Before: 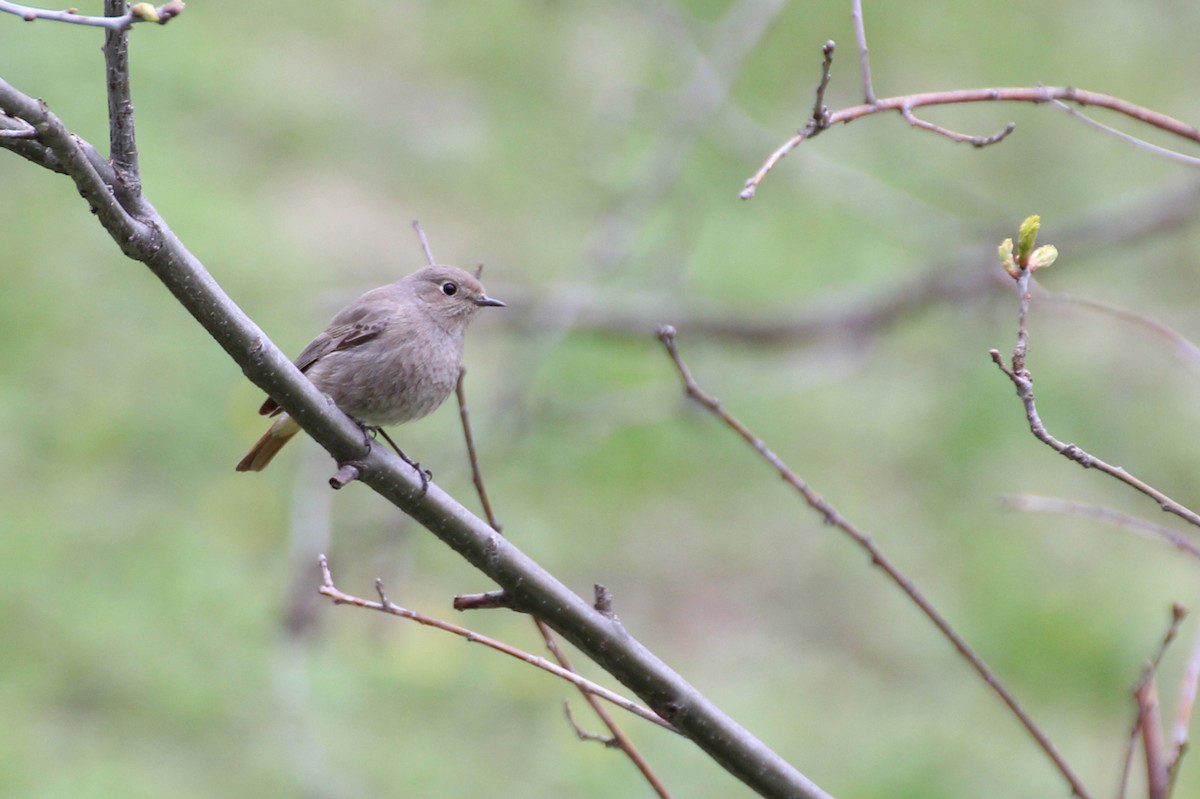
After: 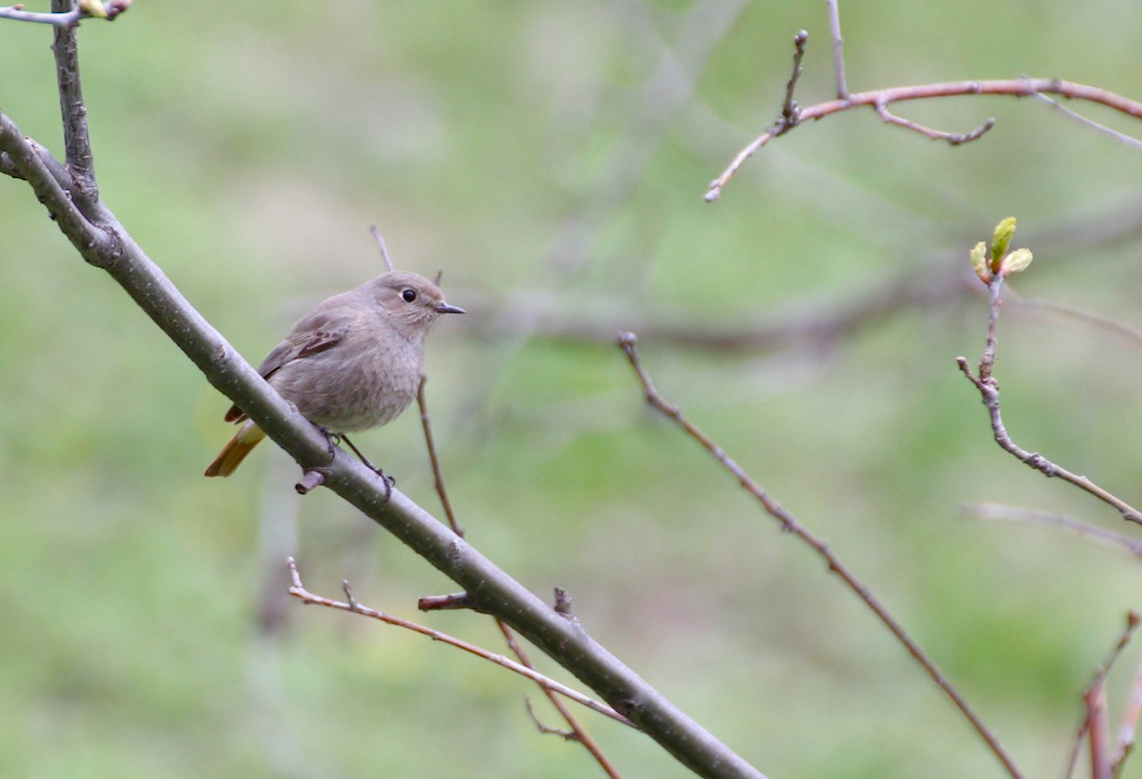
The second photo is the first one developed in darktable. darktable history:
rotate and perspective: rotation 0.074°, lens shift (vertical) 0.096, lens shift (horizontal) -0.041, crop left 0.043, crop right 0.952, crop top 0.024, crop bottom 0.979
color balance rgb: perceptual saturation grading › global saturation 20%, perceptual saturation grading › highlights -25%, perceptual saturation grading › shadows 50%
